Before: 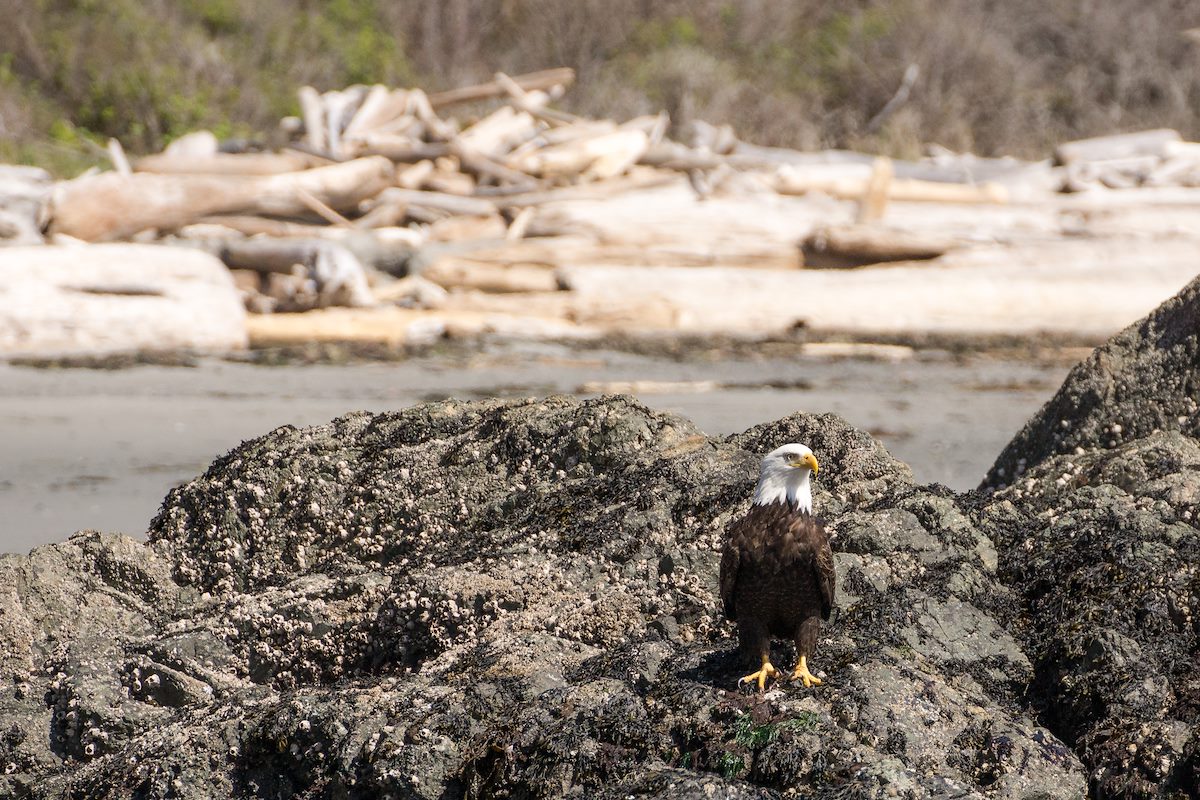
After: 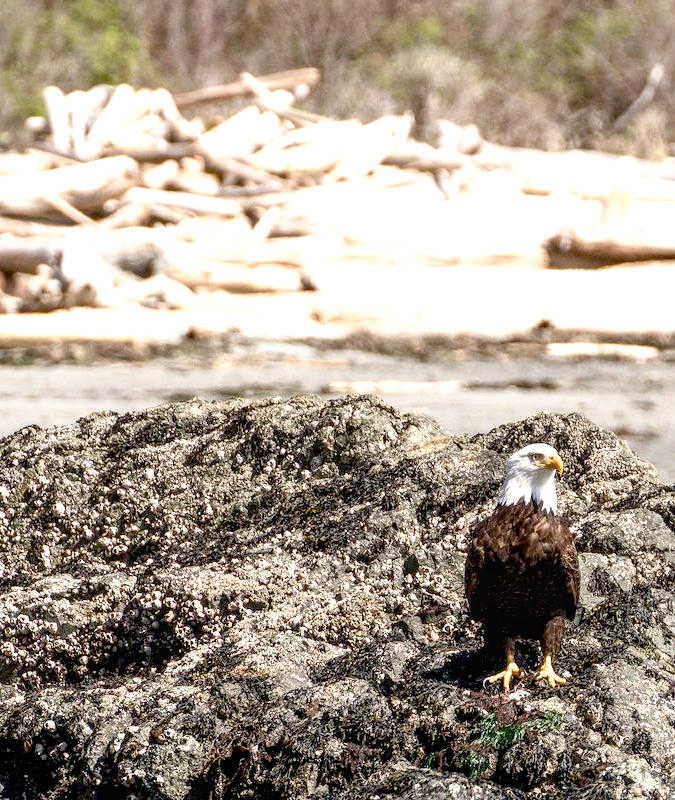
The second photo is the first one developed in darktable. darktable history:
local contrast: on, module defaults
crop: left 21.271%, right 22.46%
exposure: black level correction 0, exposure 0.703 EV, compensate highlight preservation false
base curve: curves: ch0 [(0.017, 0) (0.425, 0.441) (0.844, 0.933) (1, 1)], preserve colors none
color balance rgb: perceptual saturation grading › global saturation 20%, perceptual saturation grading › highlights -50.113%, perceptual saturation grading › shadows 31.115%
